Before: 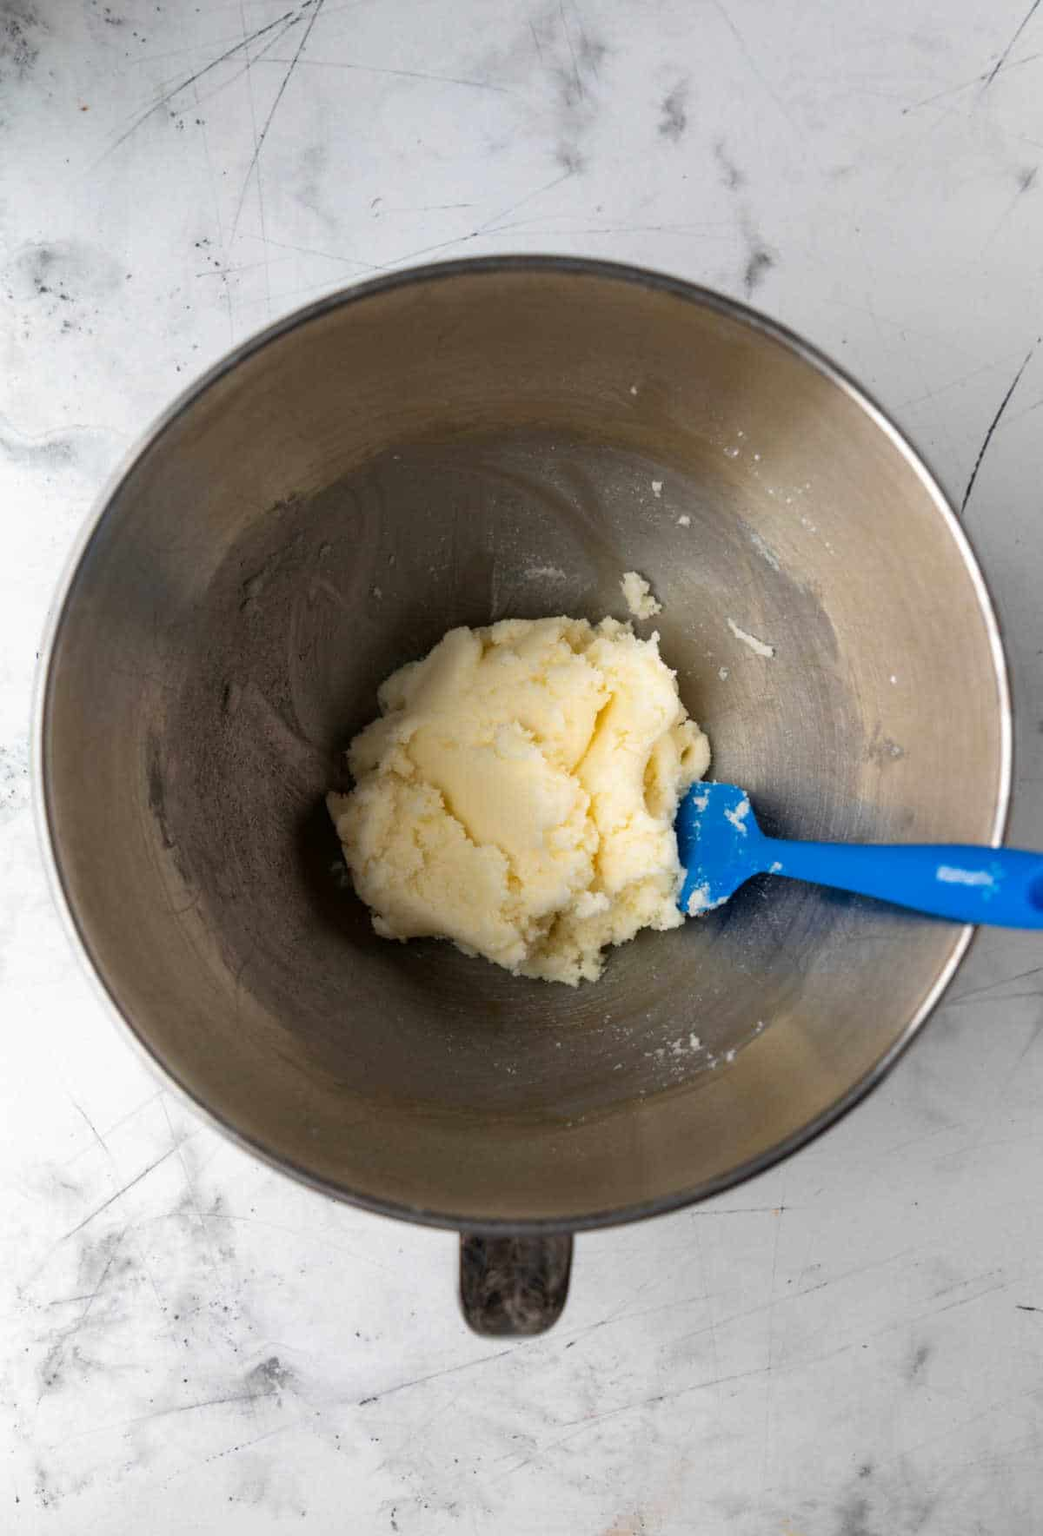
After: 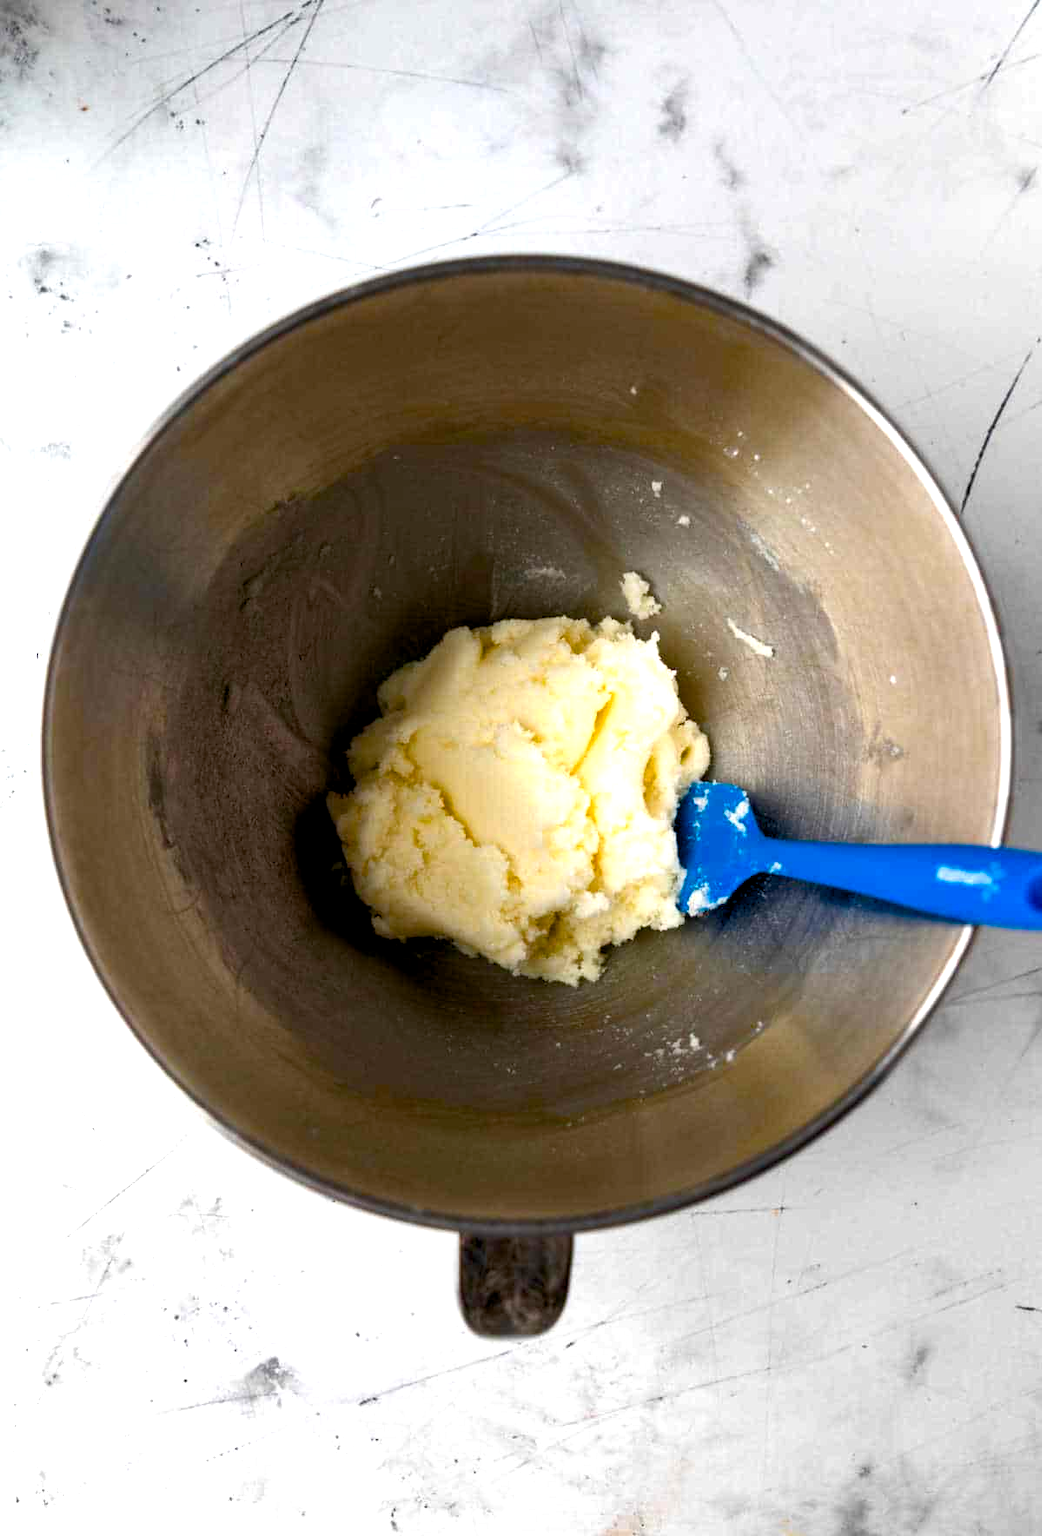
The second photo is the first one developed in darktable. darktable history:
color balance rgb: global offset › luminance -0.476%, perceptual saturation grading › global saturation 24.218%, perceptual saturation grading › highlights -24.362%, perceptual saturation grading › mid-tones 24.298%, perceptual saturation grading › shadows 40.579%, perceptual brilliance grading › global brilliance 14.799%, perceptual brilliance grading › shadows -34.356%, global vibrance 9.908%
exposure: black level correction 0.002, exposure 0.147 EV, compensate highlight preservation false
